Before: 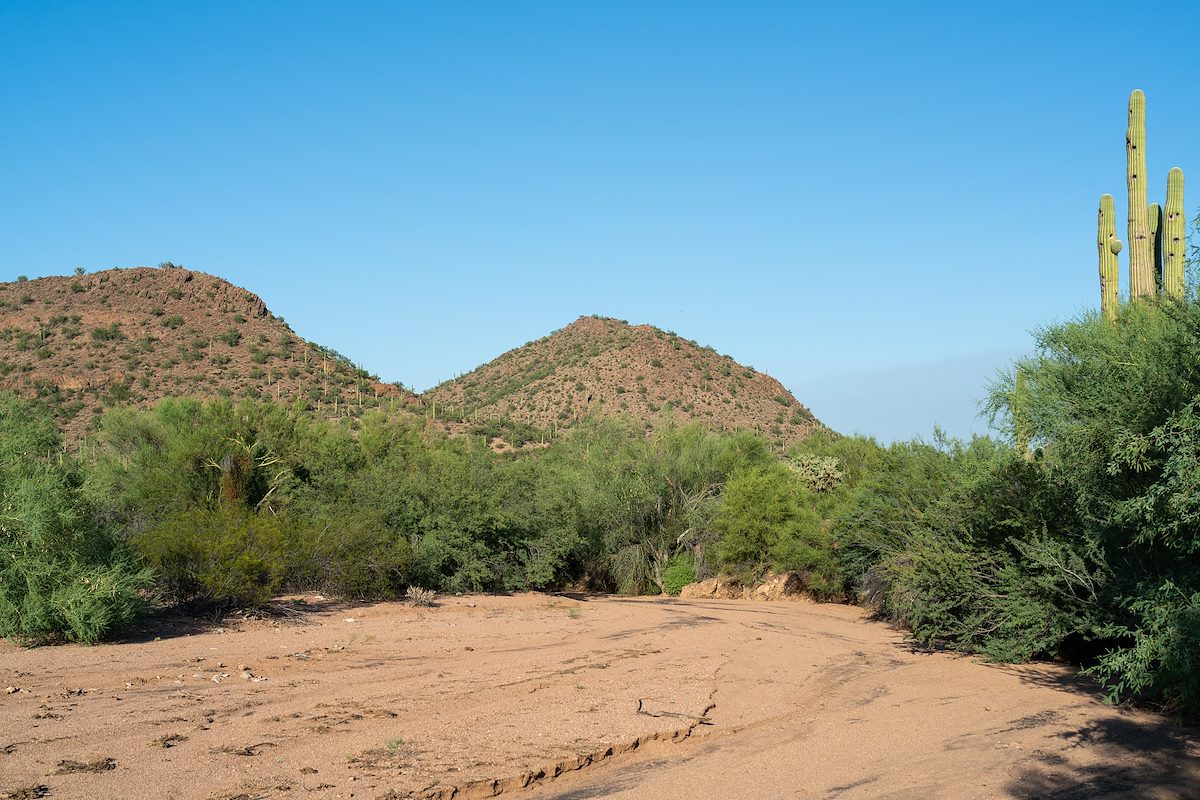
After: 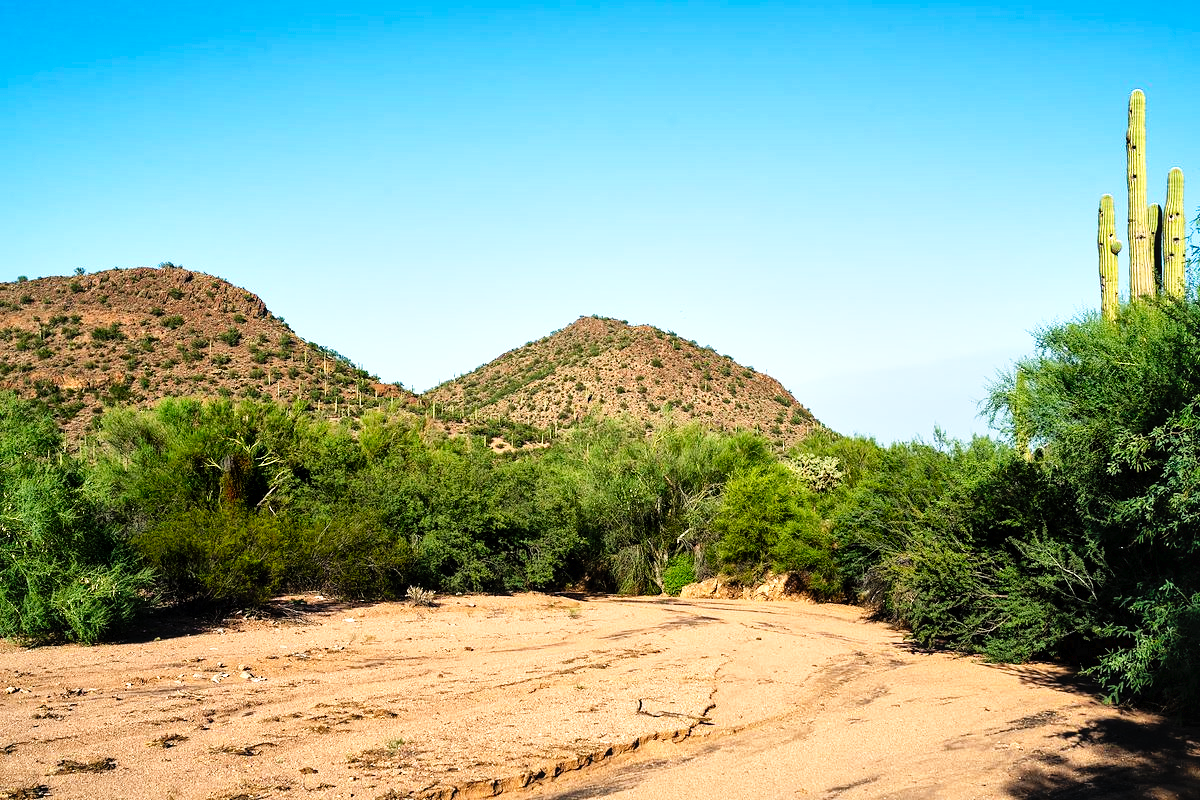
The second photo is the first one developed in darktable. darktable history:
tone curve: curves: ch0 [(0, 0) (0.003, 0.03) (0.011, 0.022) (0.025, 0.018) (0.044, 0.031) (0.069, 0.035) (0.1, 0.04) (0.136, 0.046) (0.177, 0.063) (0.224, 0.087) (0.277, 0.15) (0.335, 0.252) (0.399, 0.354) (0.468, 0.475) (0.543, 0.602) (0.623, 0.73) (0.709, 0.856) (0.801, 0.945) (0.898, 0.987) (1, 1)], preserve colors none
local contrast: mode bilateral grid, contrast 19, coarseness 51, detail 147%, midtone range 0.2
